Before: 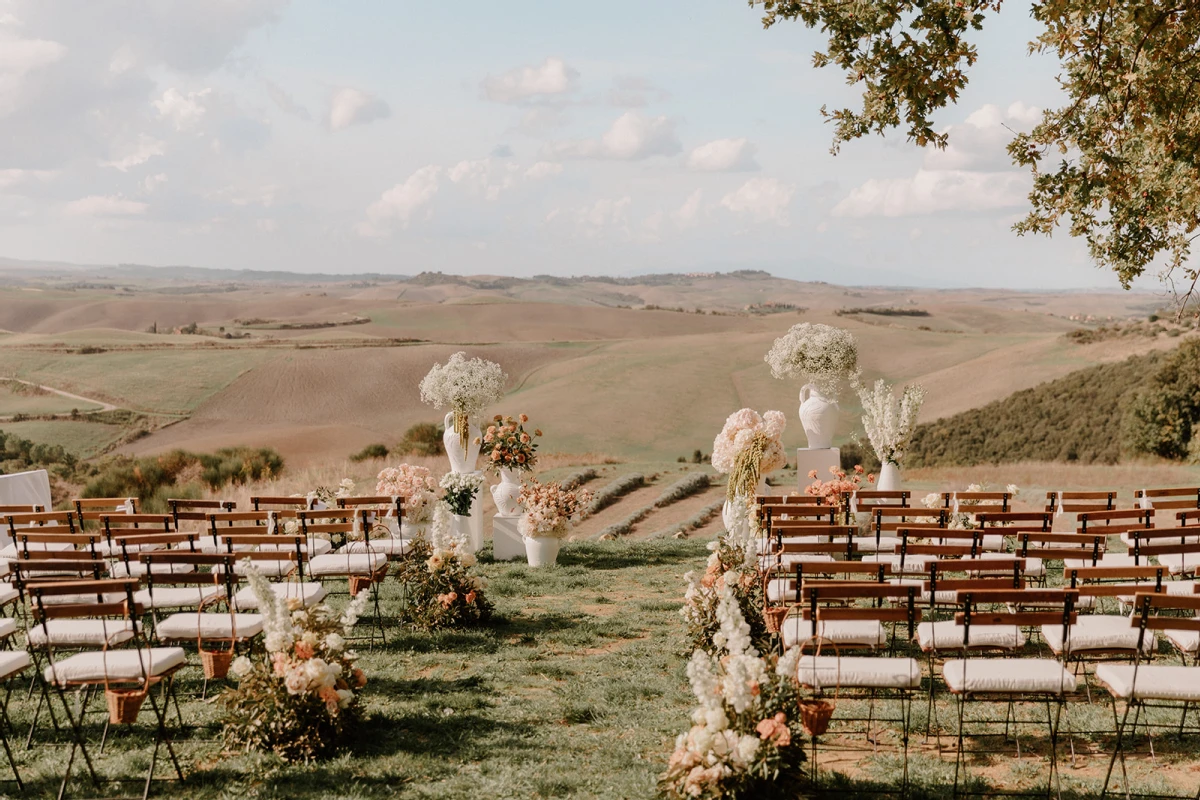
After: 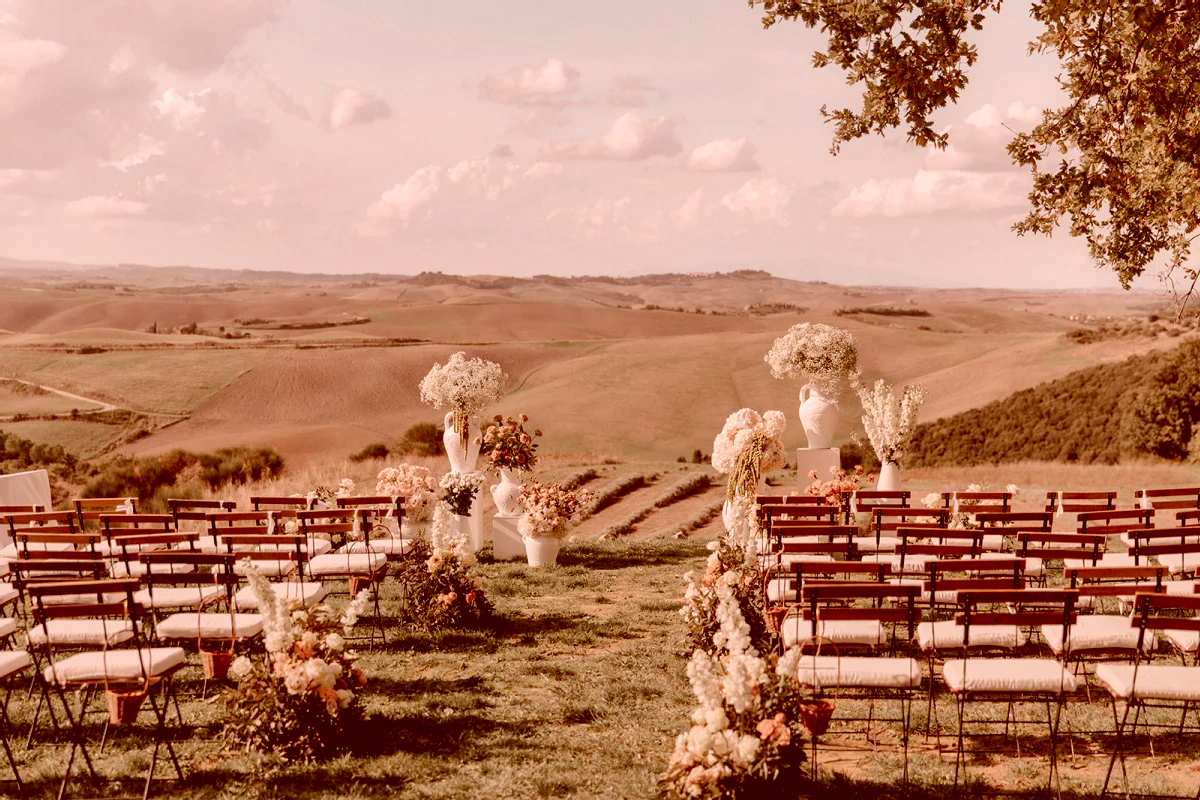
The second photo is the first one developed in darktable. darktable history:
color correction: highlights a* 9.13, highlights b* 8.49, shadows a* 39.64, shadows b* 39.36, saturation 0.814
local contrast: mode bilateral grid, contrast 19, coarseness 50, detail 148%, midtone range 0.2
